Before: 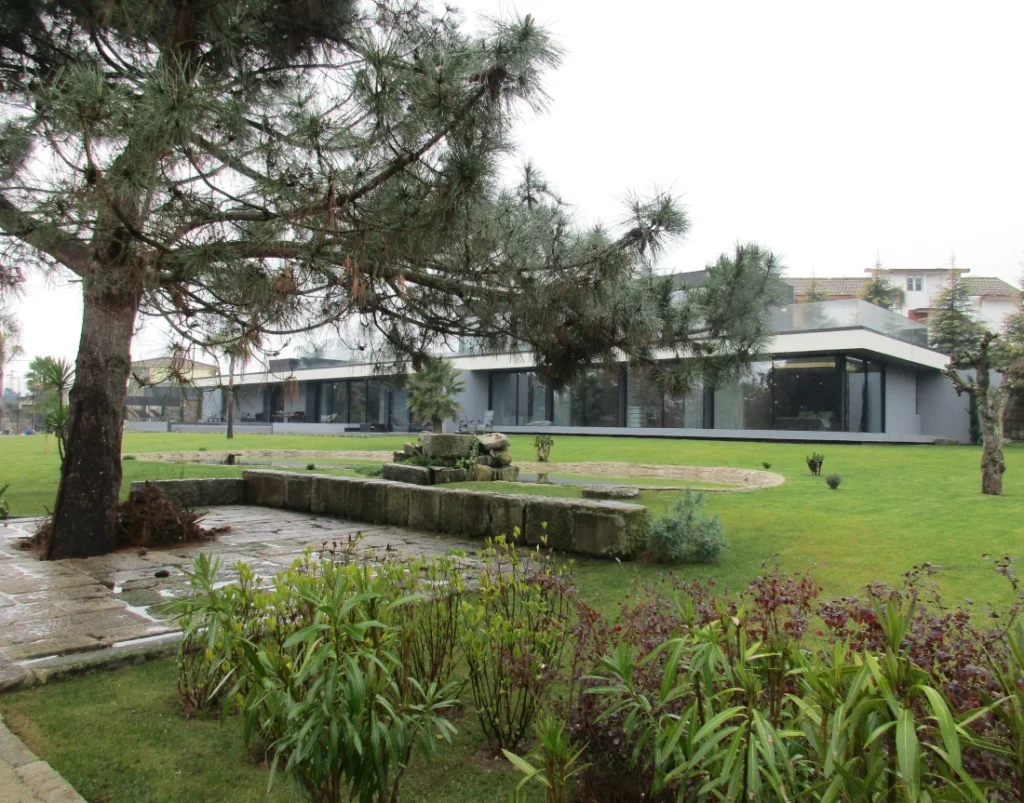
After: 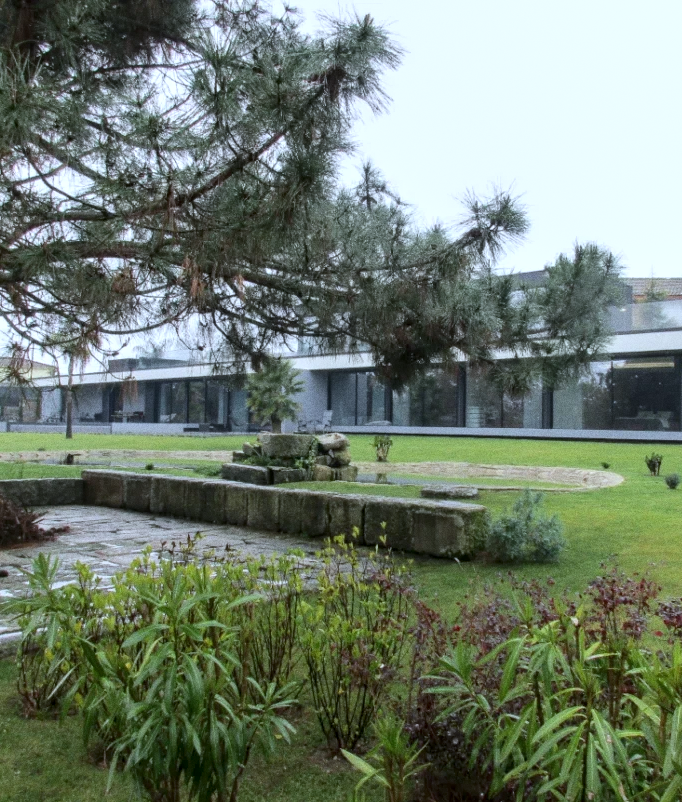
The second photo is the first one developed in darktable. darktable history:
exposure: compensate highlight preservation false
local contrast: on, module defaults
crop and rotate: left 15.754%, right 17.579%
grain: on, module defaults
white balance: red 0.931, blue 1.11
